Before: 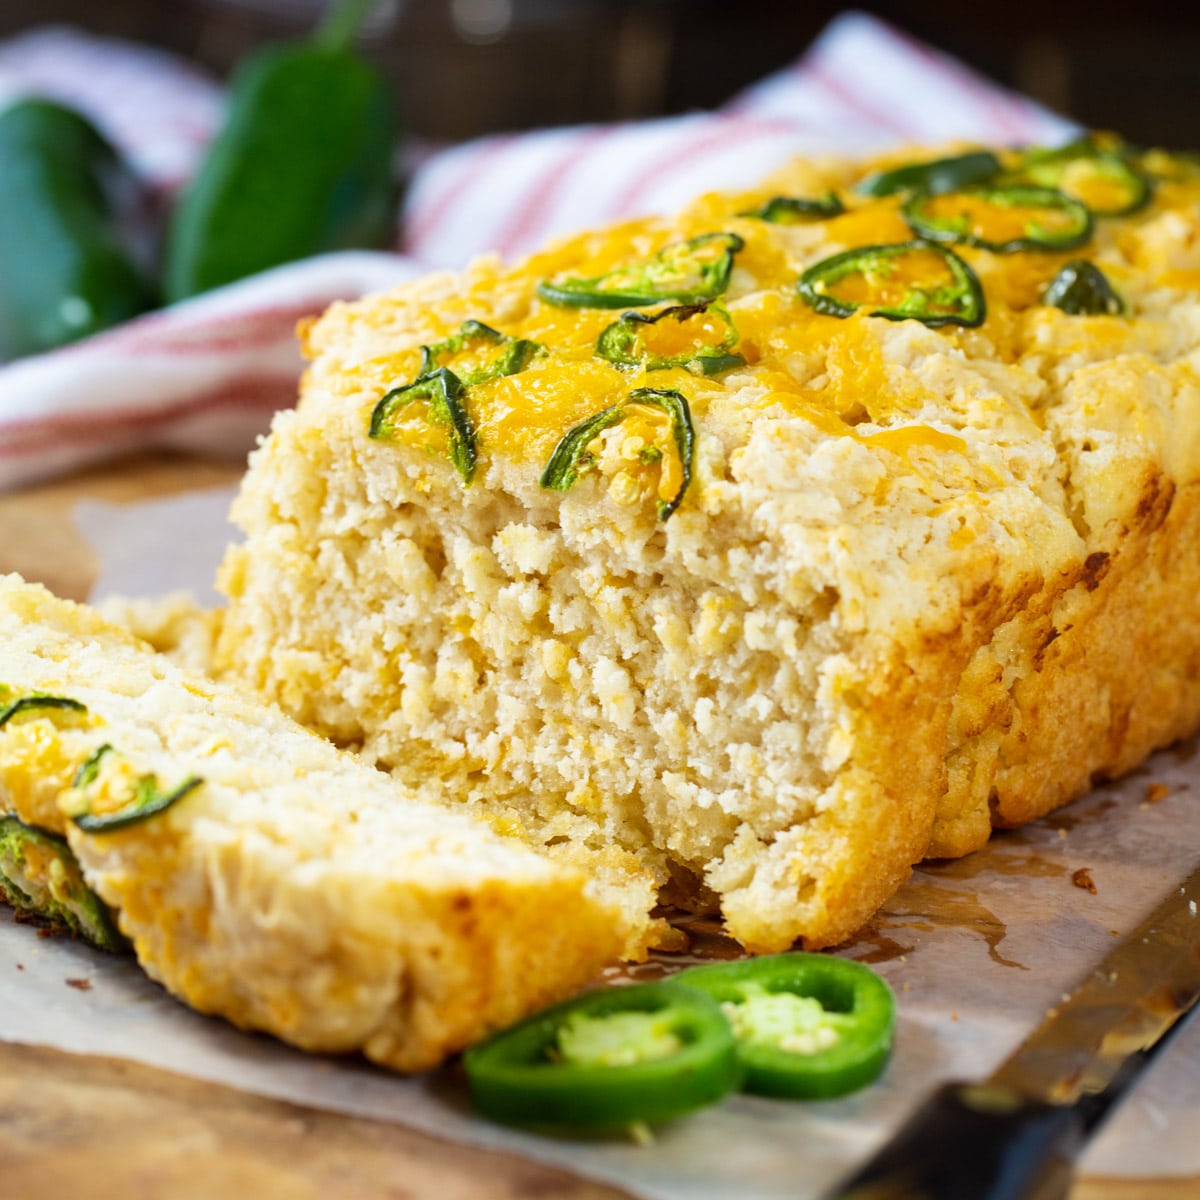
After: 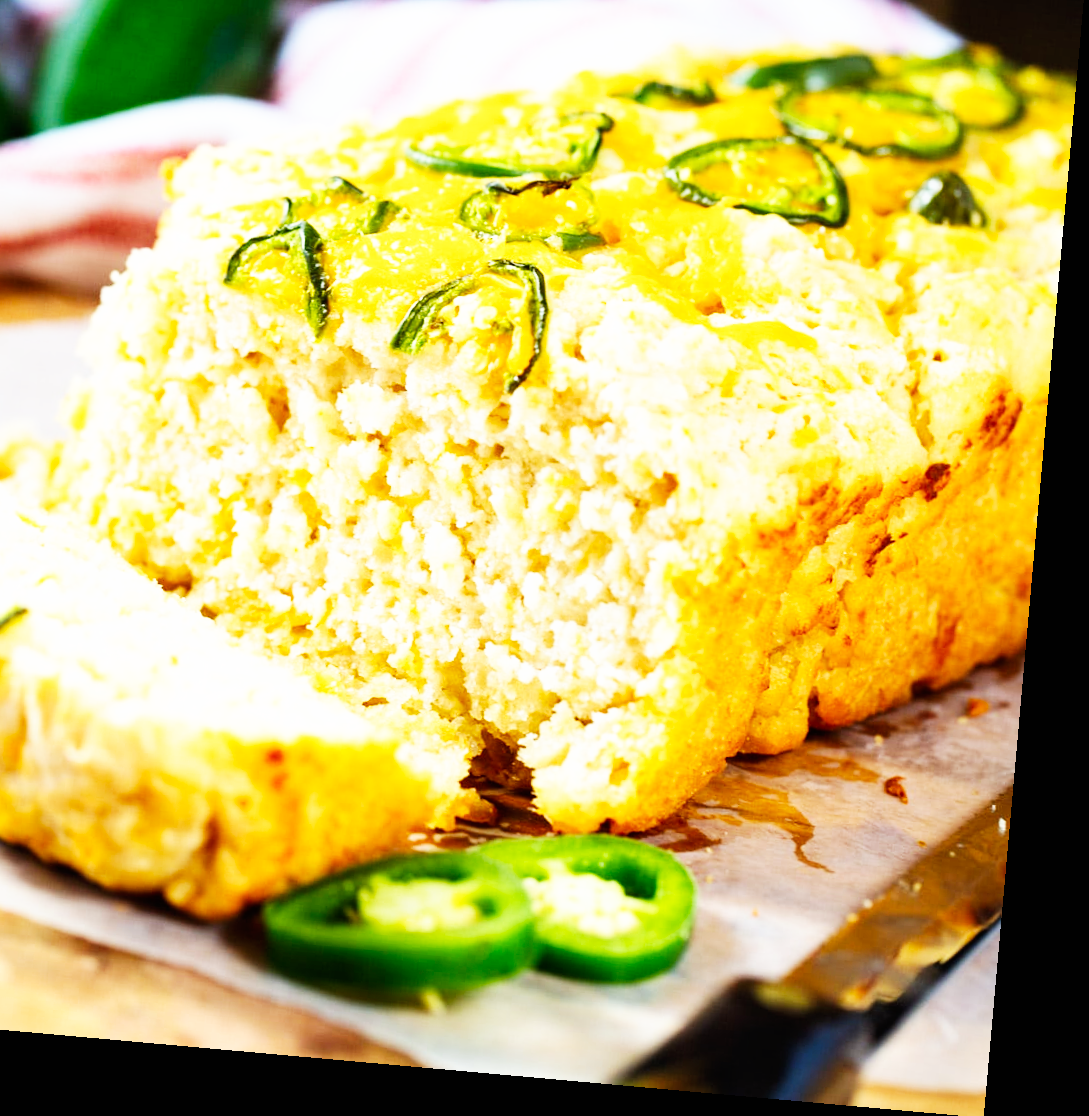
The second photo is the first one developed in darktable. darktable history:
rotate and perspective: rotation 5.12°, automatic cropping off
exposure: exposure -0.04 EV, compensate highlight preservation false
crop: left 16.315%, top 14.246%
base curve: curves: ch0 [(0, 0) (0.007, 0.004) (0.027, 0.03) (0.046, 0.07) (0.207, 0.54) (0.442, 0.872) (0.673, 0.972) (1, 1)], preserve colors none
